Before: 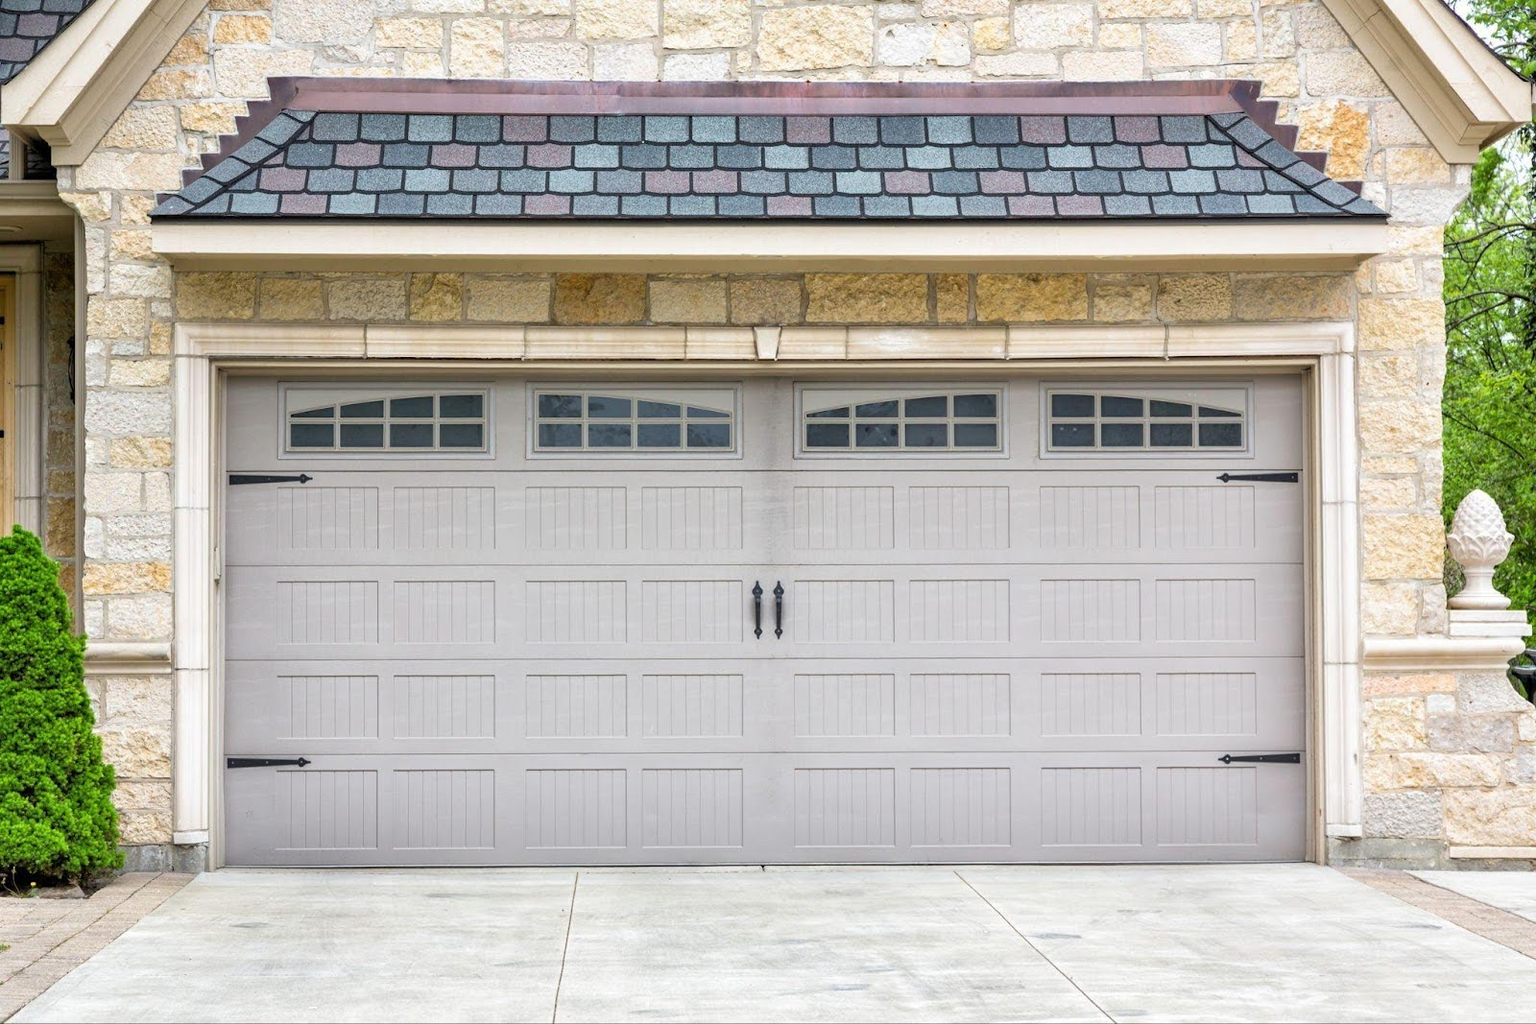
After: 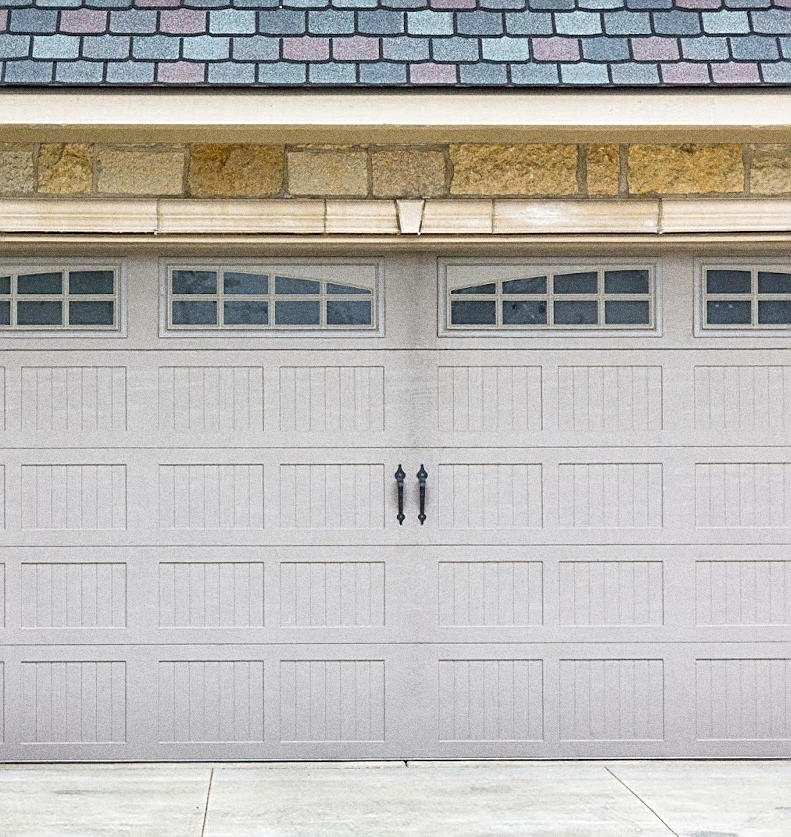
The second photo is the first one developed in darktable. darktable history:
levels: levels [0, 0.478, 1]
sharpen: on, module defaults
crop and rotate: angle 0.02°, left 24.353%, top 13.219%, right 26.156%, bottom 8.224%
grain: coarseness 0.09 ISO, strength 40%
